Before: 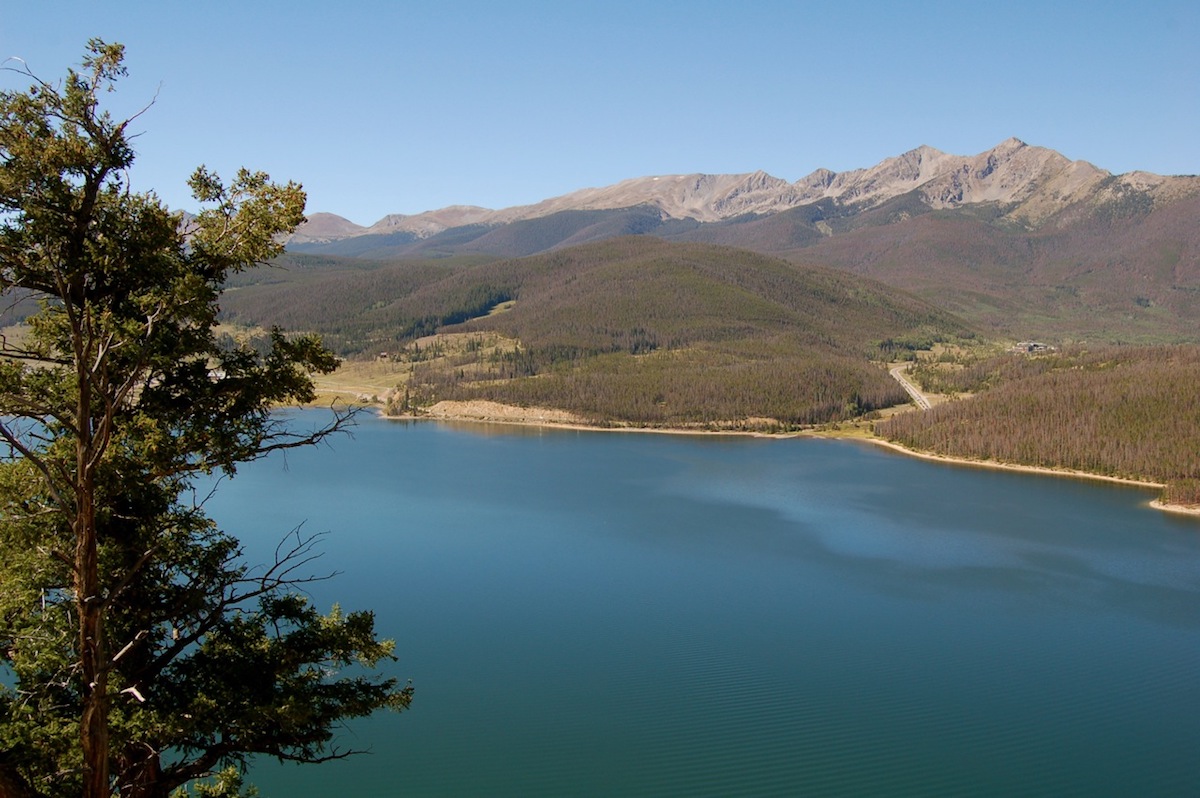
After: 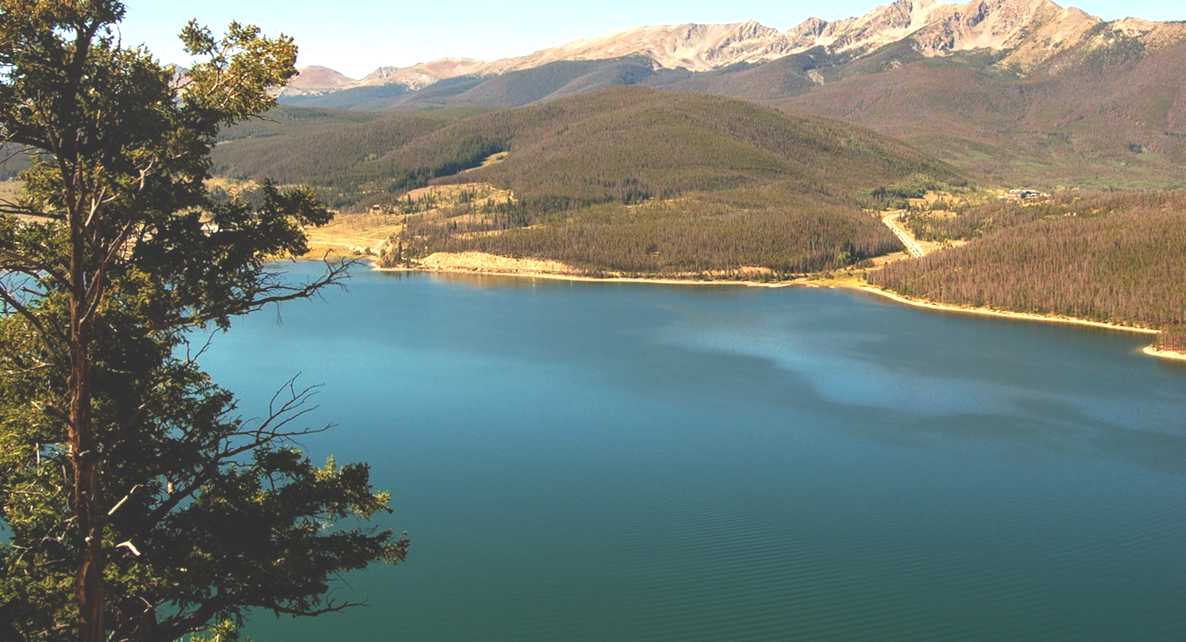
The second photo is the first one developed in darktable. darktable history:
rotate and perspective: rotation -0.45°, automatic cropping original format, crop left 0.008, crop right 0.992, crop top 0.012, crop bottom 0.988
exposure: black level correction -0.005, exposure 1 EV, compensate highlight preservation false
local contrast: detail 115%
crop and rotate: top 18.507%
rgb curve: curves: ch0 [(0, 0.186) (0.314, 0.284) (0.775, 0.708) (1, 1)], compensate middle gray true, preserve colors none
white balance: red 1.029, blue 0.92
